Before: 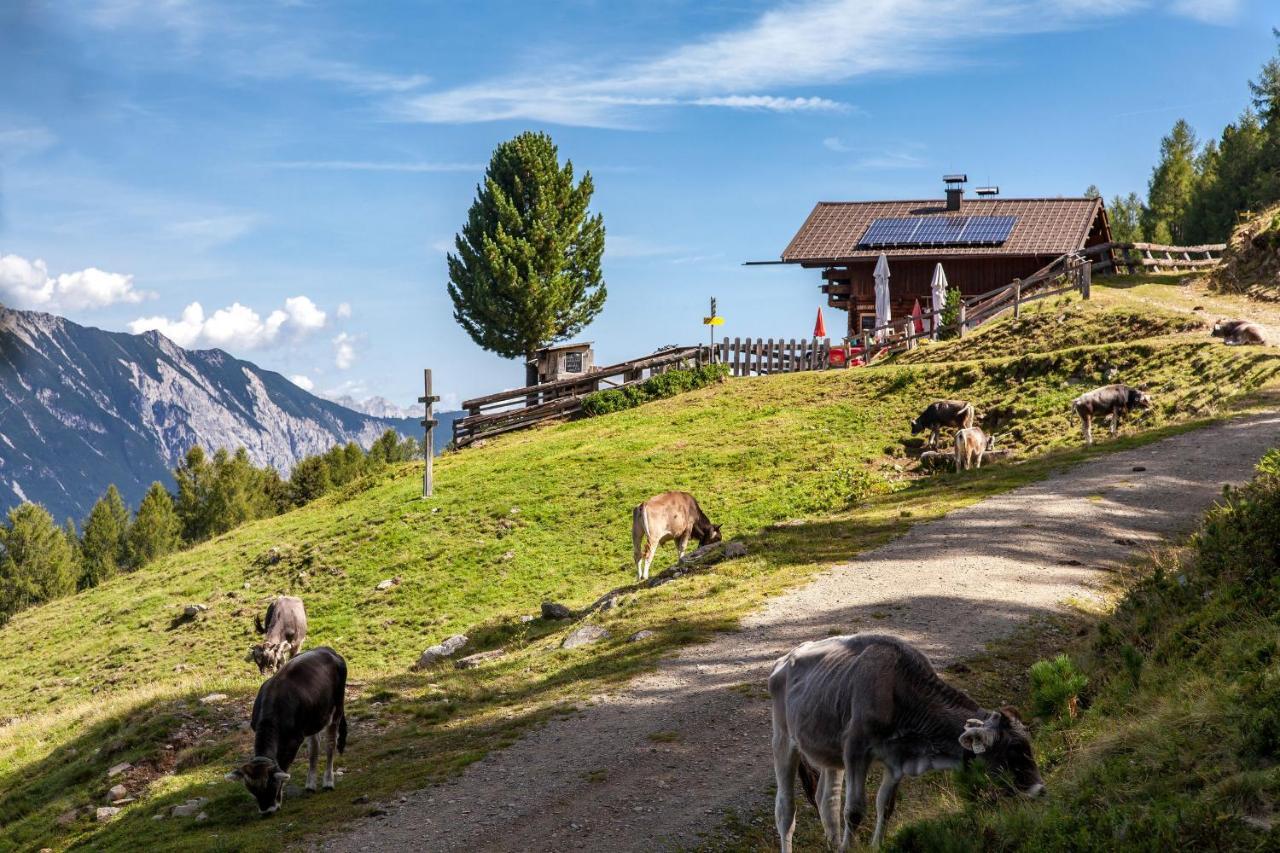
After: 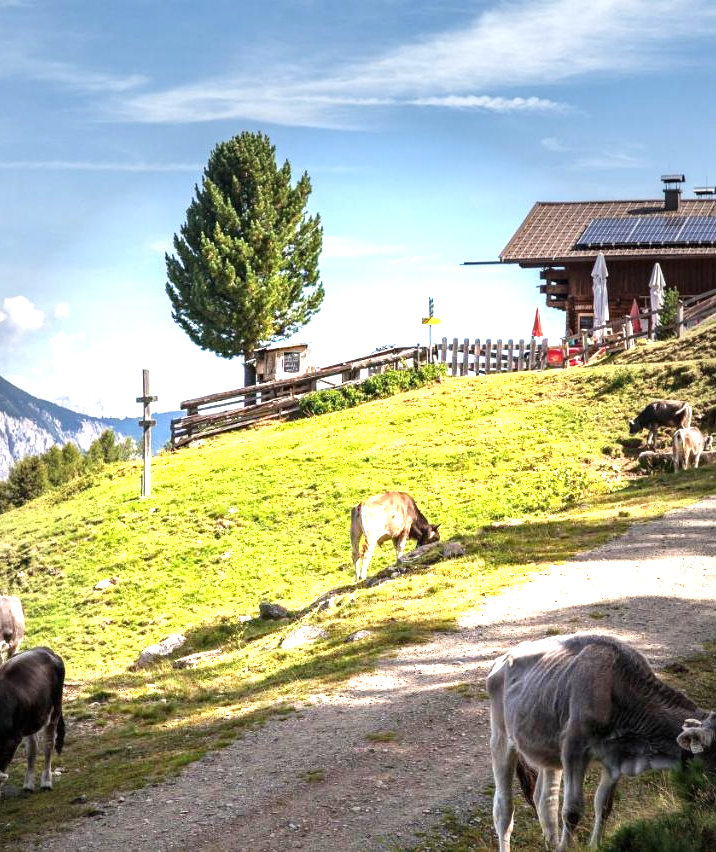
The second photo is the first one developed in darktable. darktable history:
exposure: black level correction 0, exposure 1.454 EV, compensate highlight preservation false
crop: left 22.043%, right 22.001%, bottom 0.002%
vignetting: fall-off start 63.92%, brightness -0.578, saturation -0.256, center (-0.023, 0.403), width/height ratio 0.877
